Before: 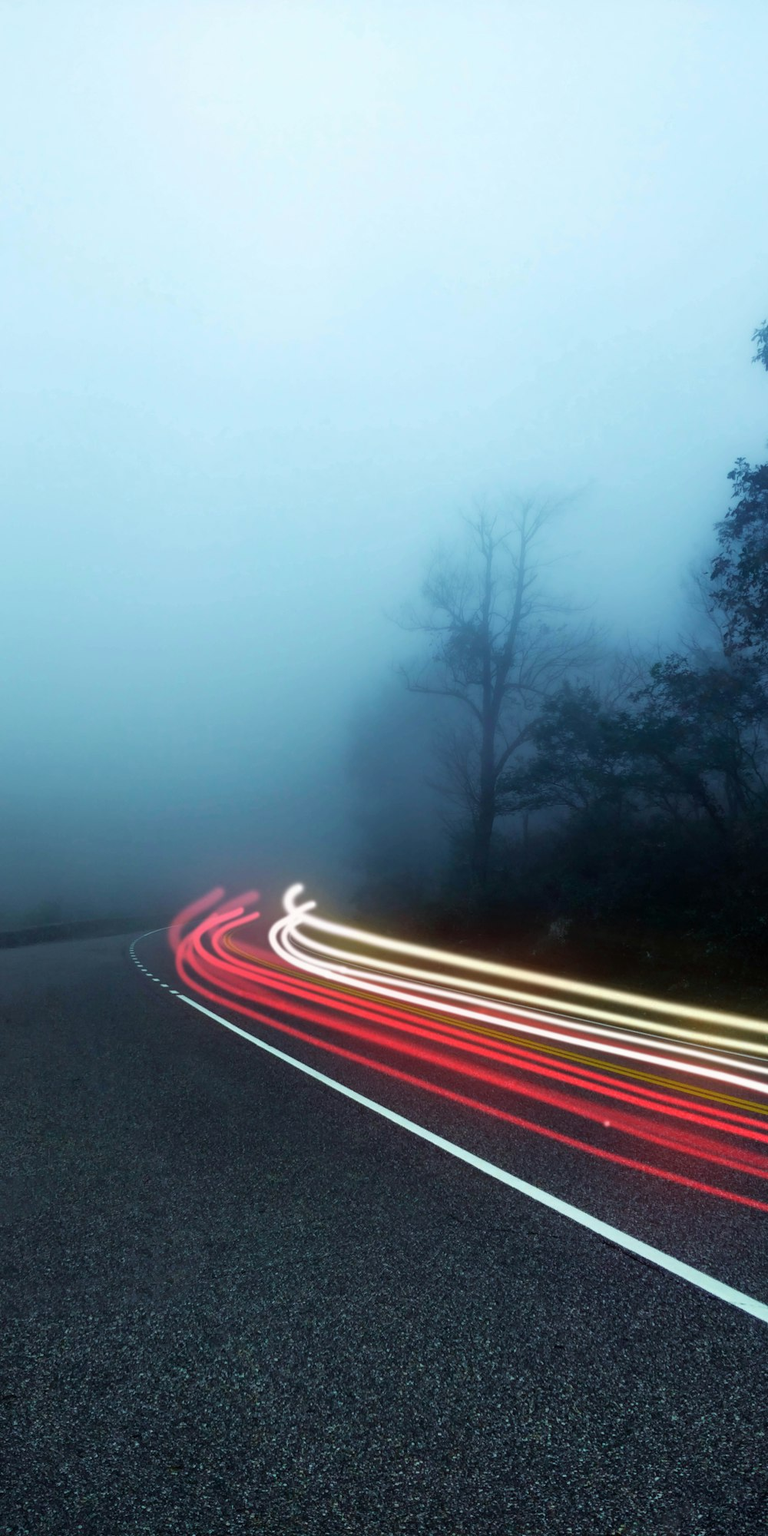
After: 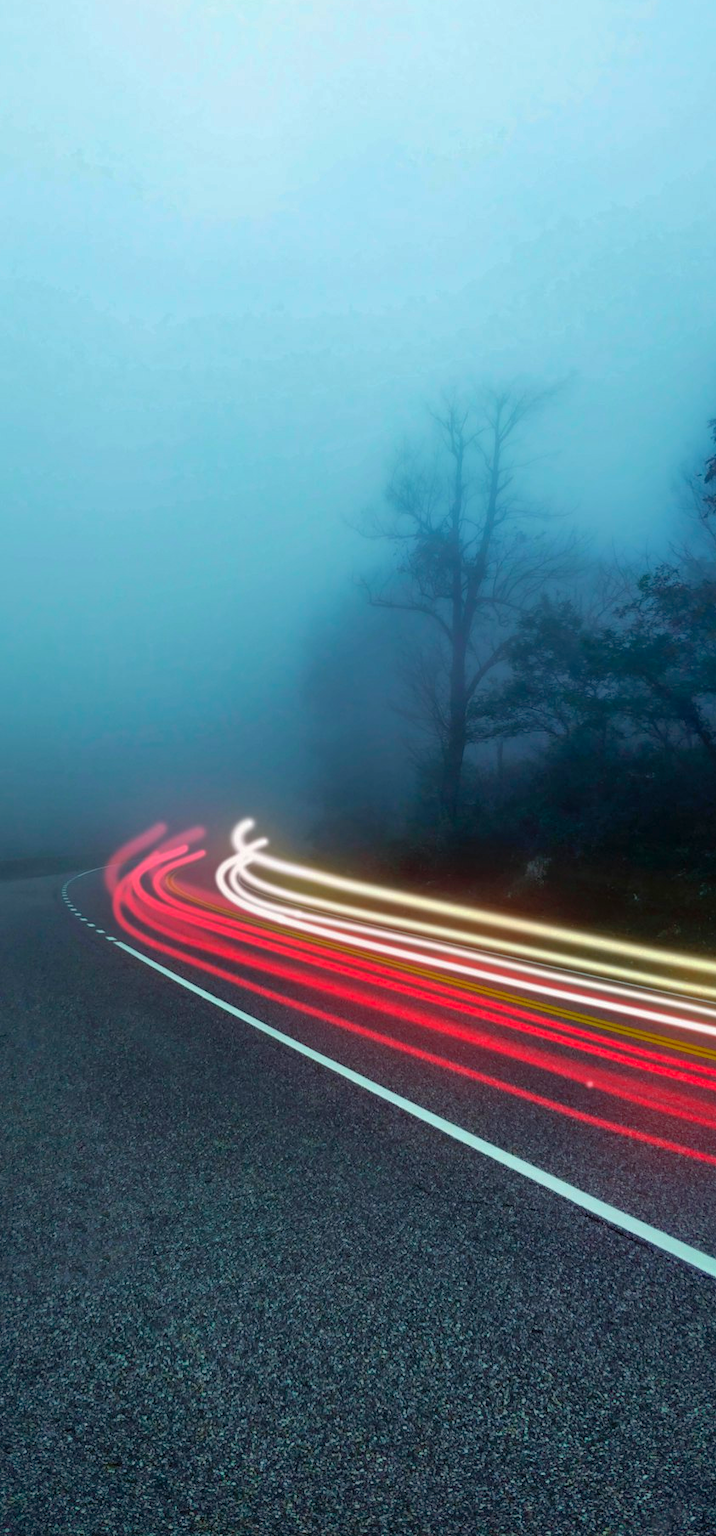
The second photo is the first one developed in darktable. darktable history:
shadows and highlights: on, module defaults
crop and rotate: left 9.656%, top 9.379%, right 6.017%, bottom 0.212%
